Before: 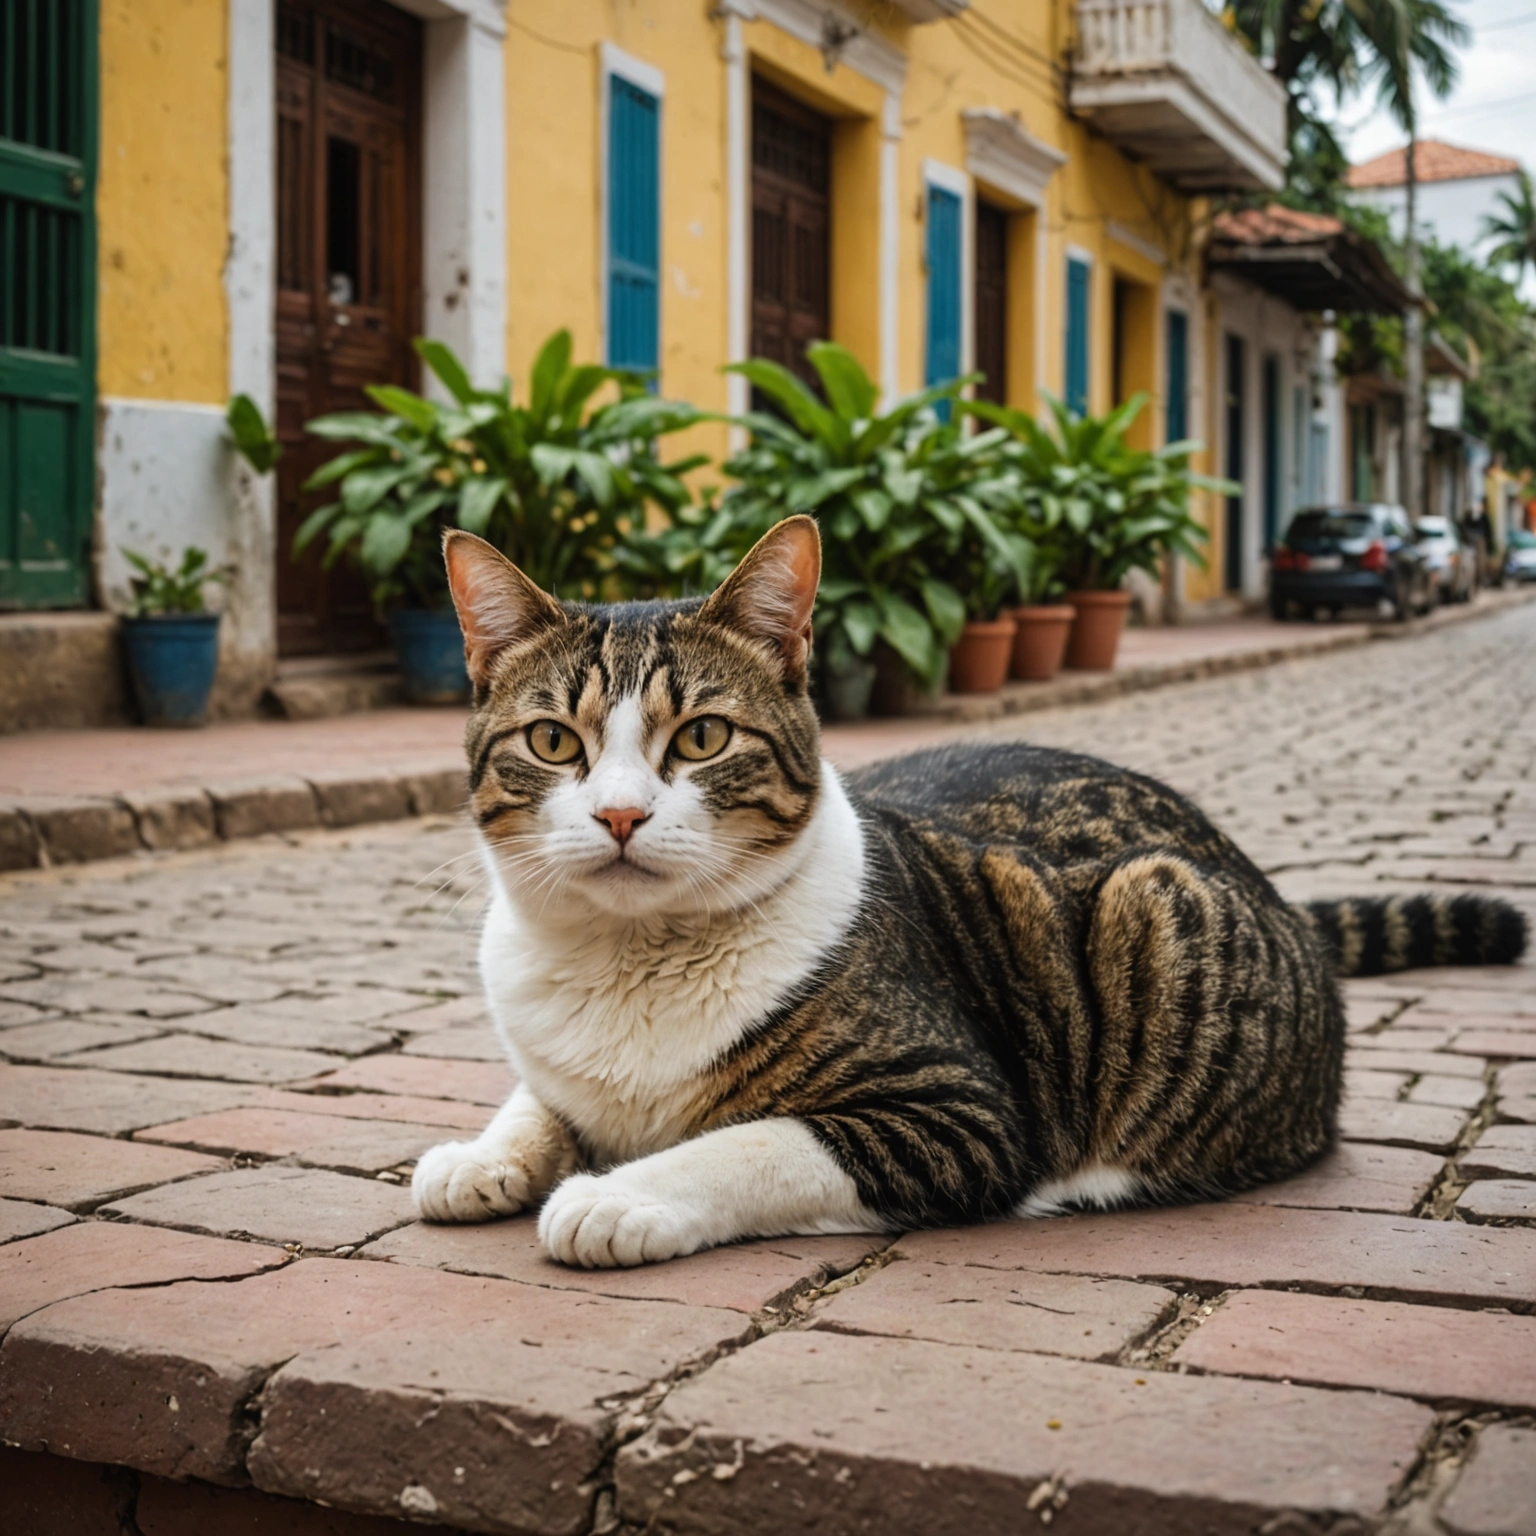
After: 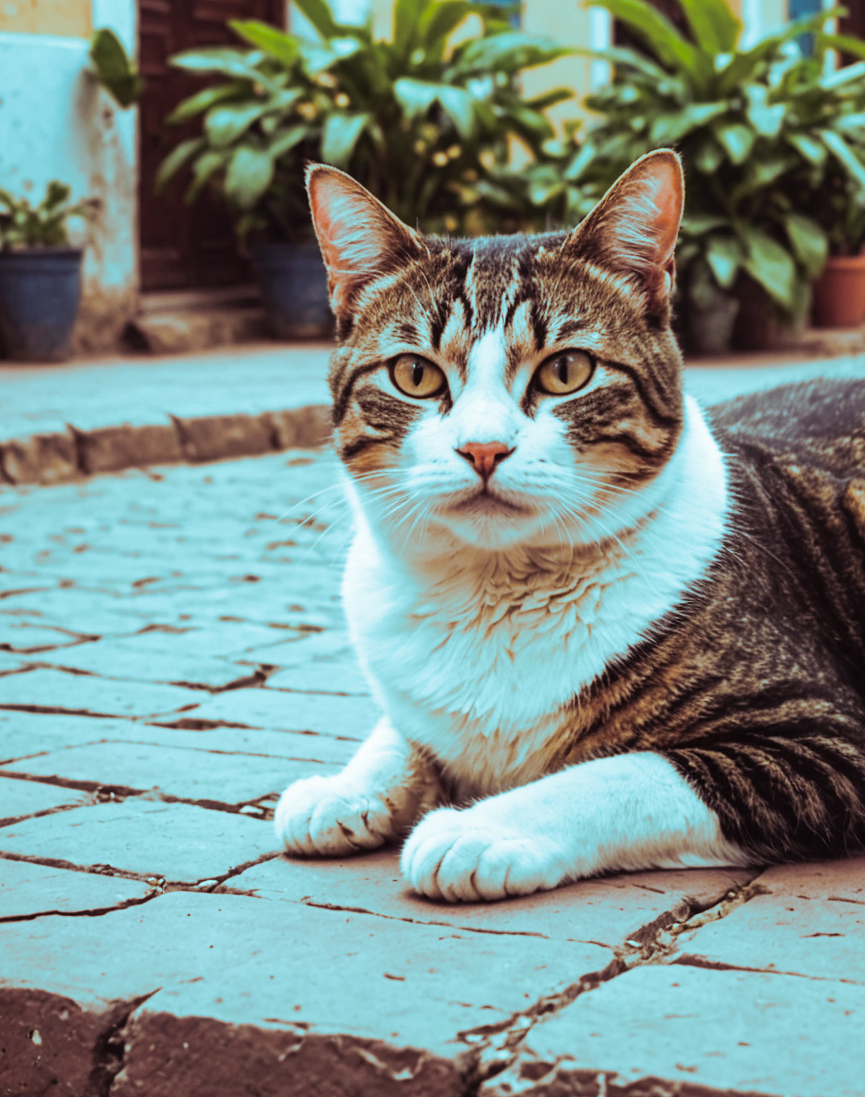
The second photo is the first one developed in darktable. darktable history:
contrast brightness saturation: contrast 0.2, brightness 0.16, saturation 0.22
split-toning: shadows › hue 327.6°, highlights › hue 198°, highlights › saturation 0.55, balance -21.25, compress 0%
crop: left 8.966%, top 23.852%, right 34.699%, bottom 4.703%
